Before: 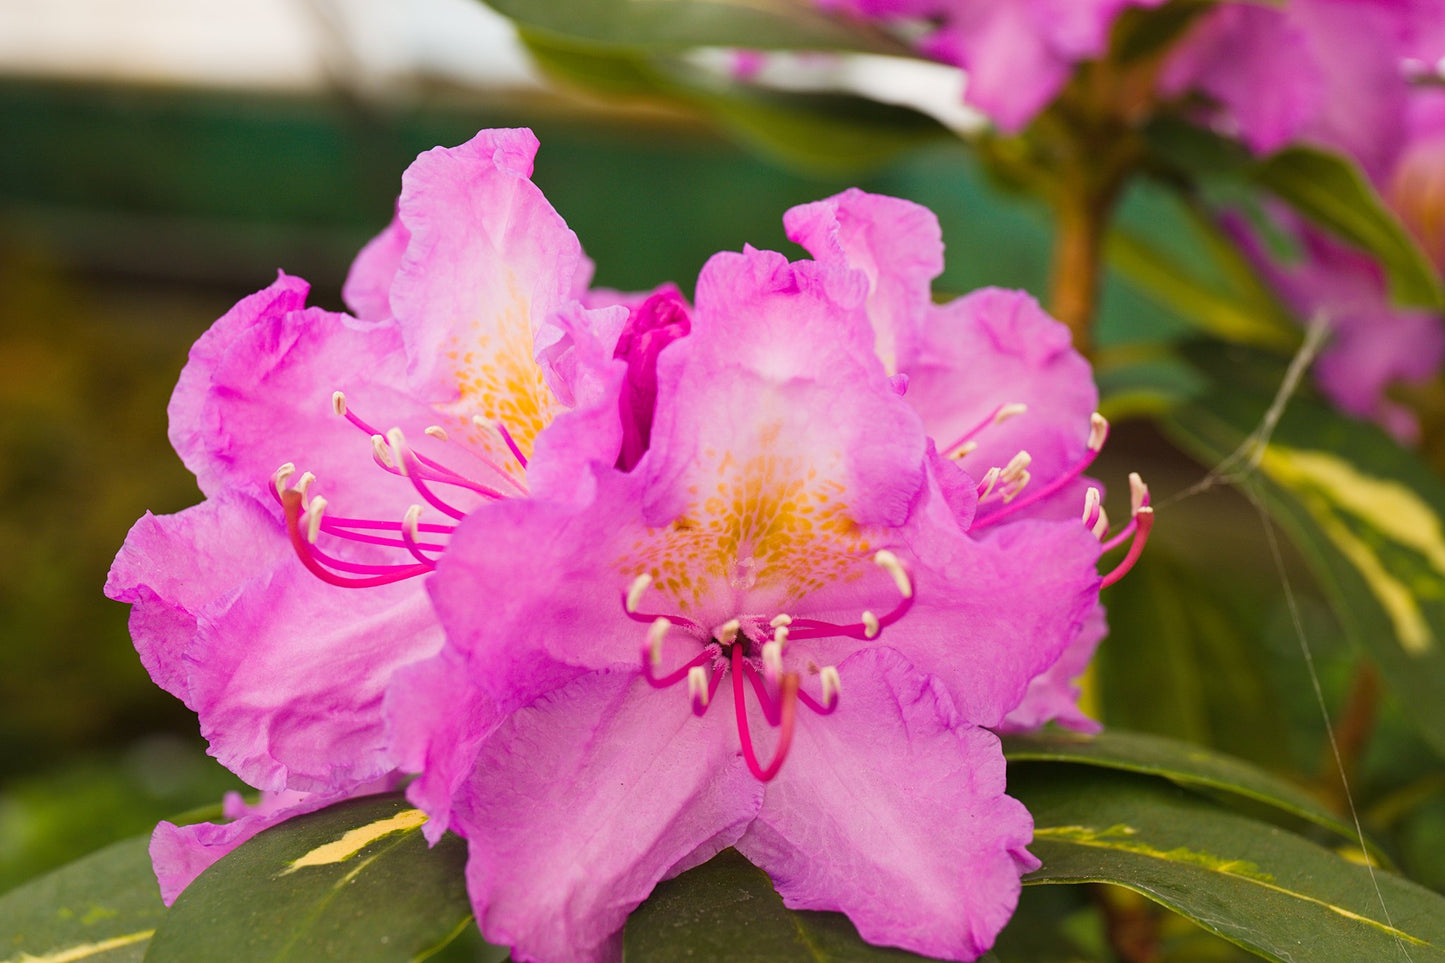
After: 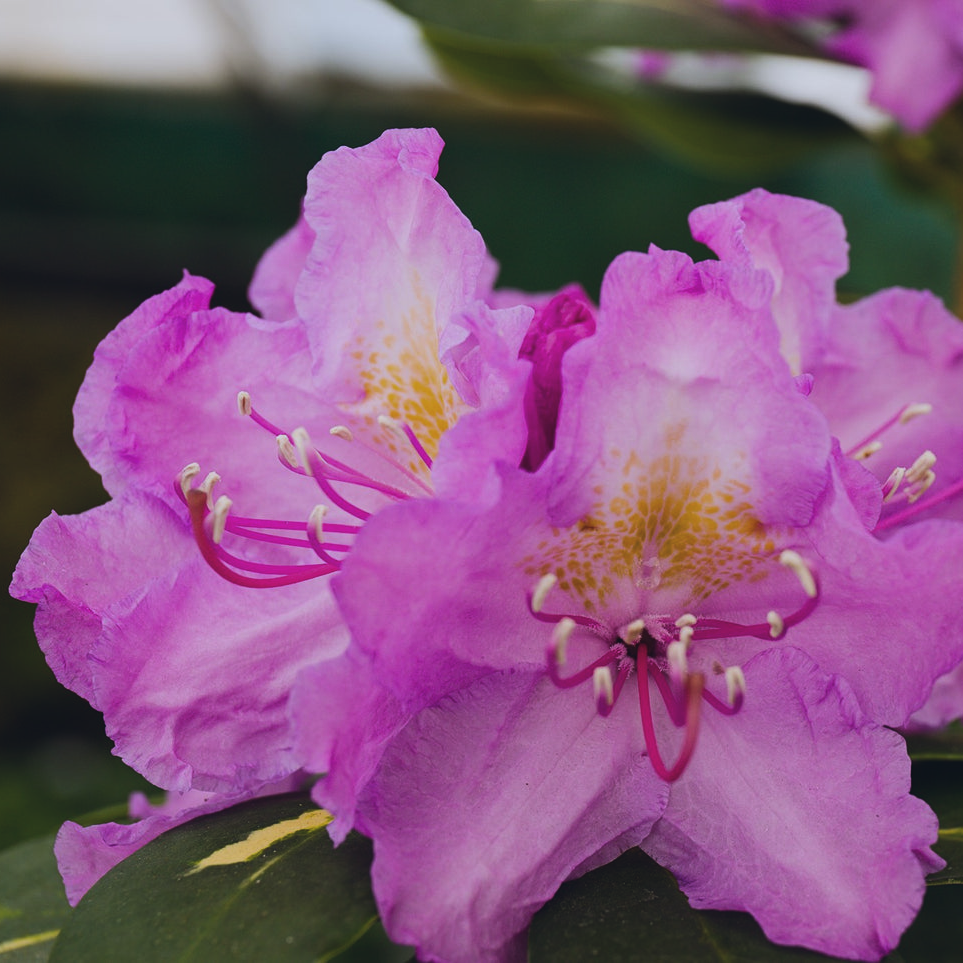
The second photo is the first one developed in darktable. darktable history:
color balance rgb: shadows lift › hue 87.51°, highlights gain › chroma 1.62%, highlights gain › hue 55.1°, global offset › chroma 0.06%, global offset › hue 253.66°, linear chroma grading › global chroma 0.5%
crop and rotate: left 6.617%, right 26.717%
white balance: red 0.924, blue 1.095
base curve: curves: ch0 [(0, 0) (0.472, 0.455) (1, 1)], preserve colors none
tone equalizer: -8 EV -0.75 EV, -7 EV -0.7 EV, -6 EV -0.6 EV, -5 EV -0.4 EV, -3 EV 0.4 EV, -2 EV 0.6 EV, -1 EV 0.7 EV, +0 EV 0.75 EV, edges refinement/feathering 500, mask exposure compensation -1.57 EV, preserve details no
exposure: black level correction -0.016, exposure -1.018 EV, compensate highlight preservation false
